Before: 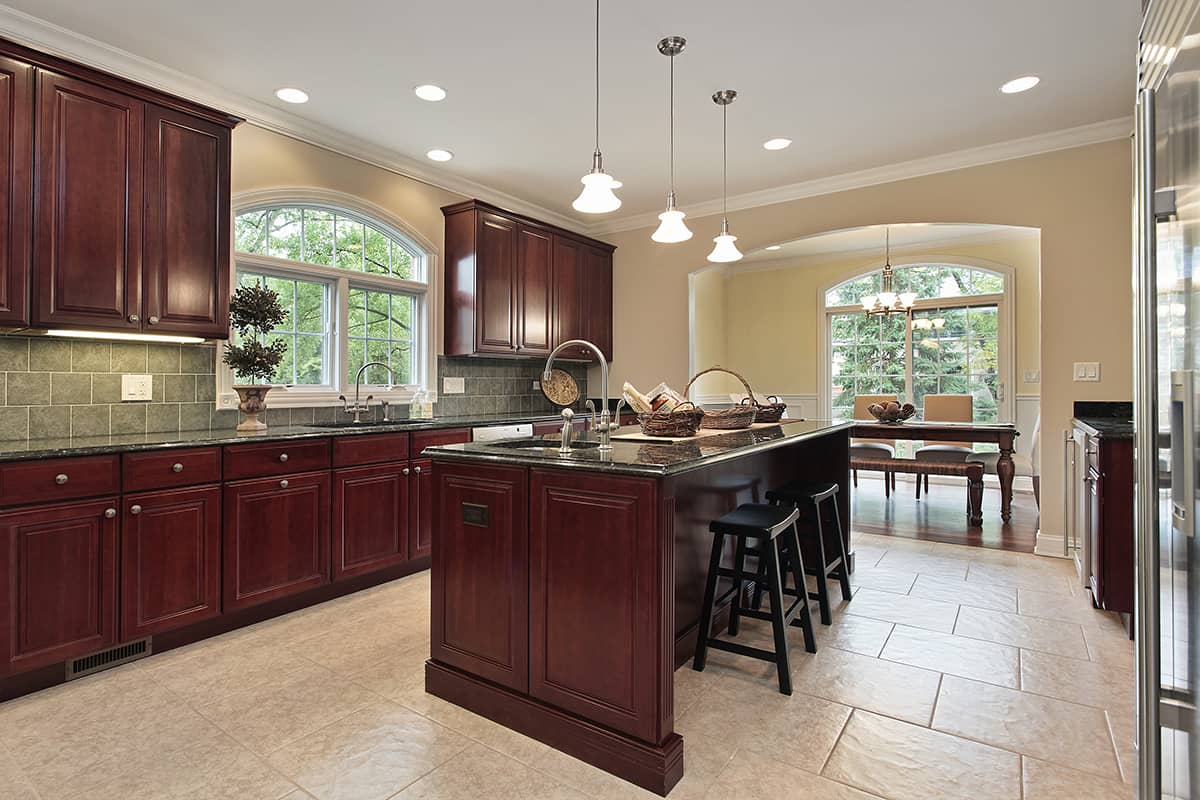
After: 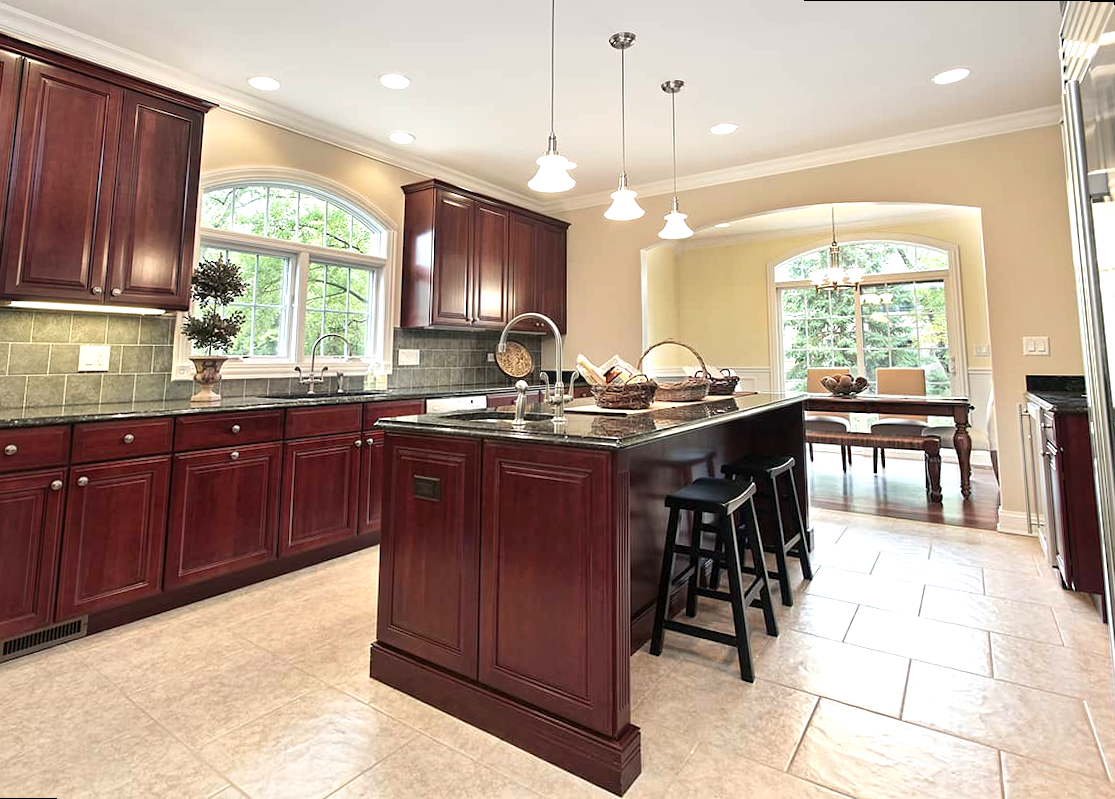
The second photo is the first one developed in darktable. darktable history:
tone equalizer: on, module defaults
exposure: black level correction 0.001, exposure 0.675 EV, compensate highlight preservation false
rotate and perspective: rotation 0.215°, lens shift (vertical) -0.139, crop left 0.069, crop right 0.939, crop top 0.002, crop bottom 0.996
